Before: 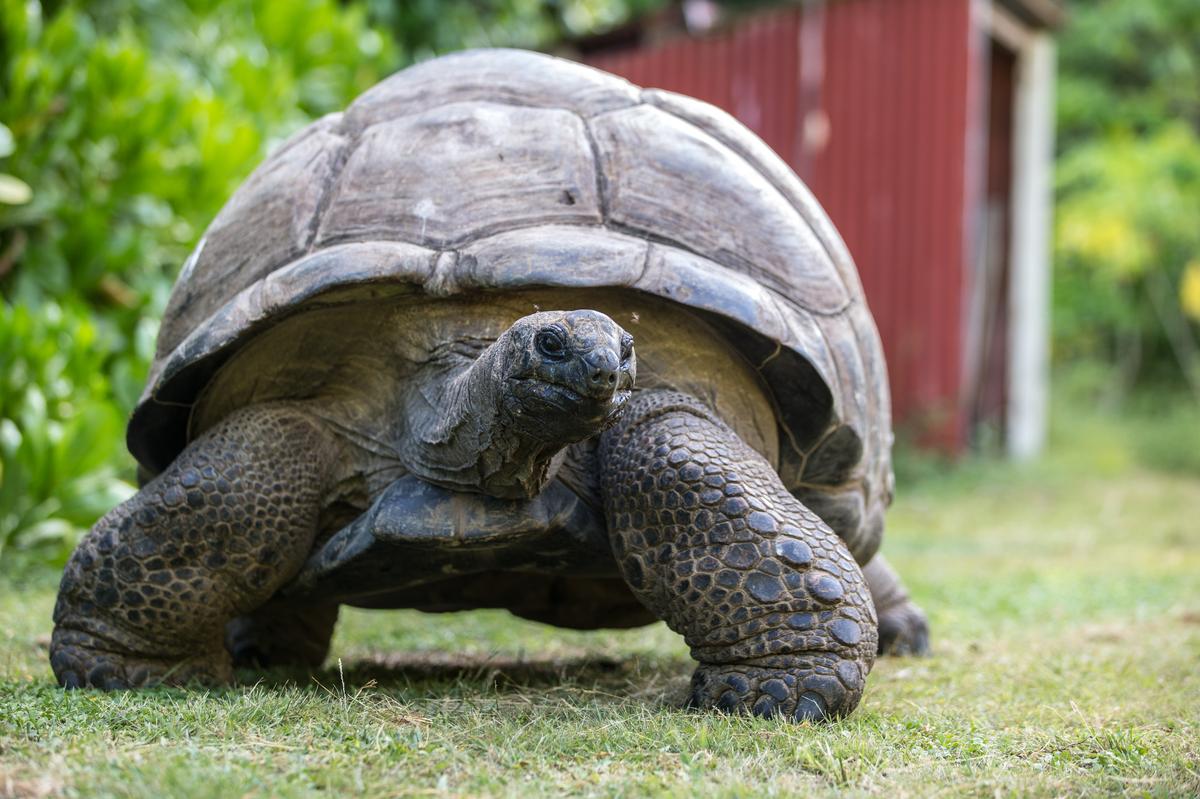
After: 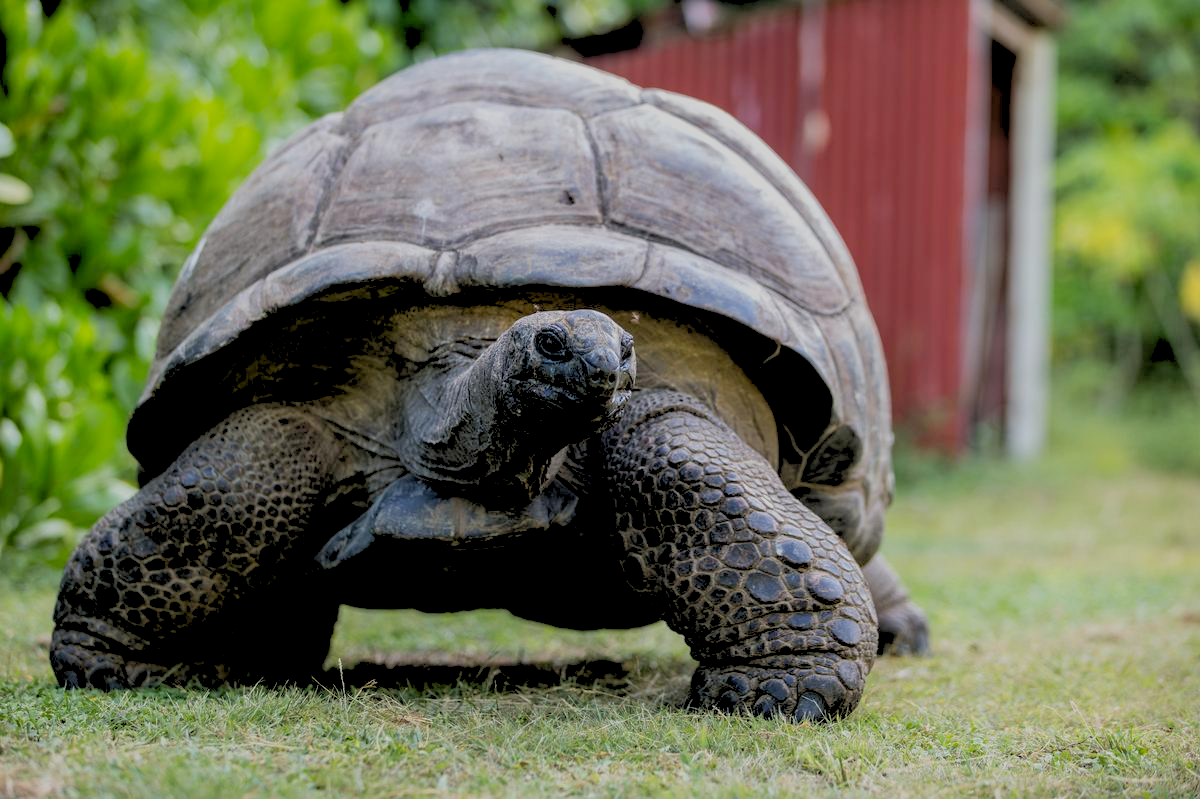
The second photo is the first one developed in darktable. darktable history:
exposure: black level correction 0.011, exposure -0.478 EV, compensate highlight preservation false
rgb levels: preserve colors sum RGB, levels [[0.038, 0.433, 0.934], [0, 0.5, 1], [0, 0.5, 1]]
